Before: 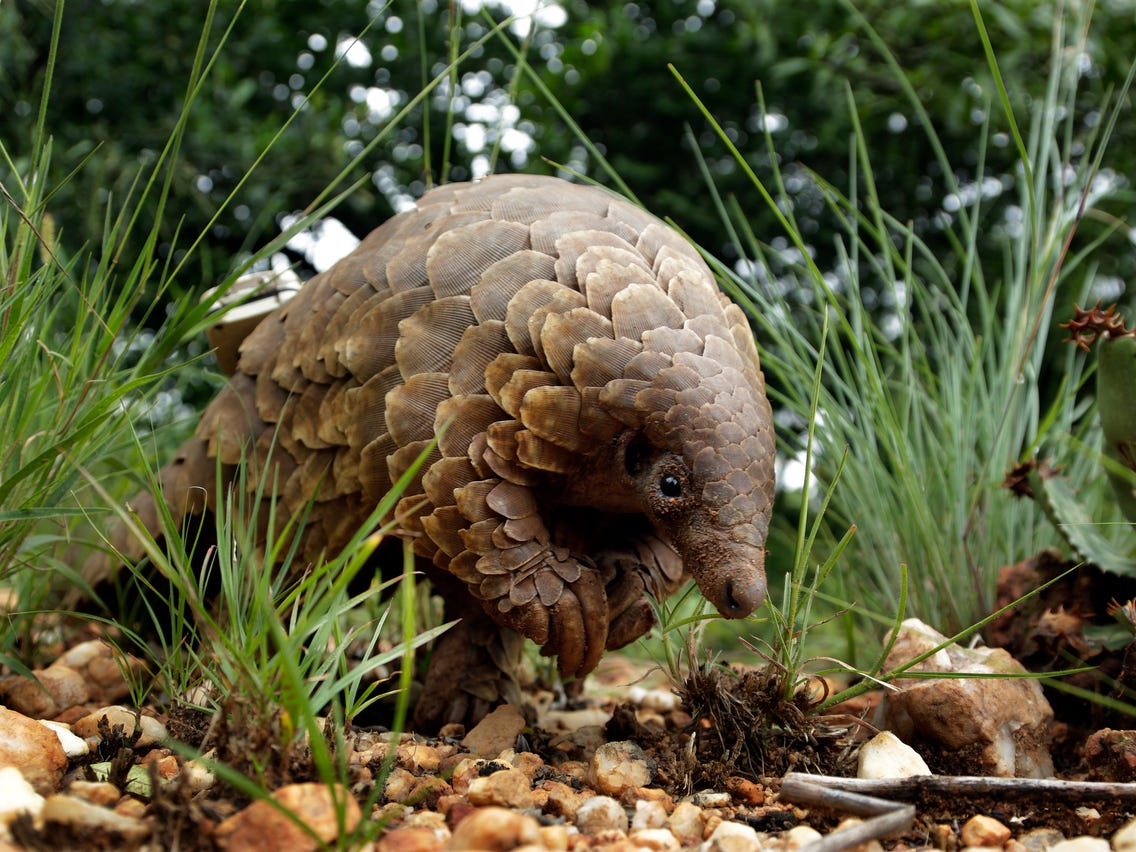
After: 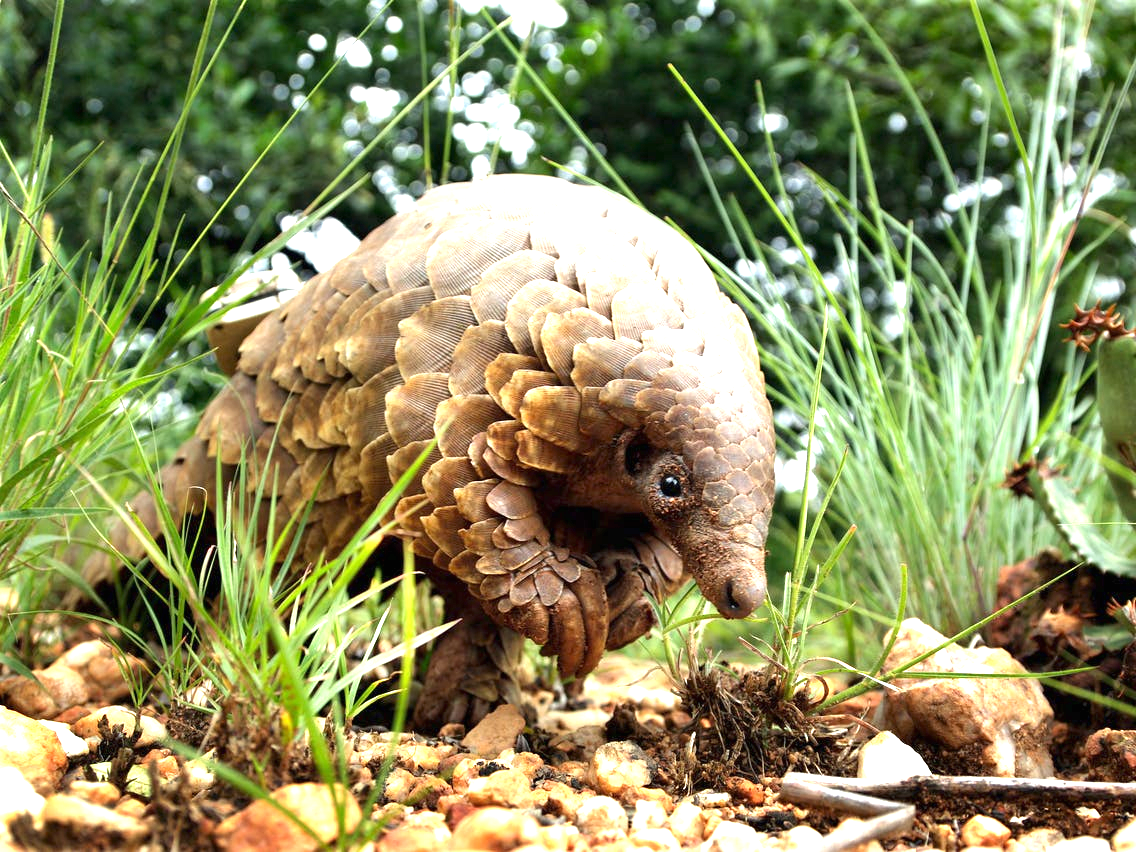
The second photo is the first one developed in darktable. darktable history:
exposure: black level correction 0, exposure 1.587 EV, compensate highlight preservation false
